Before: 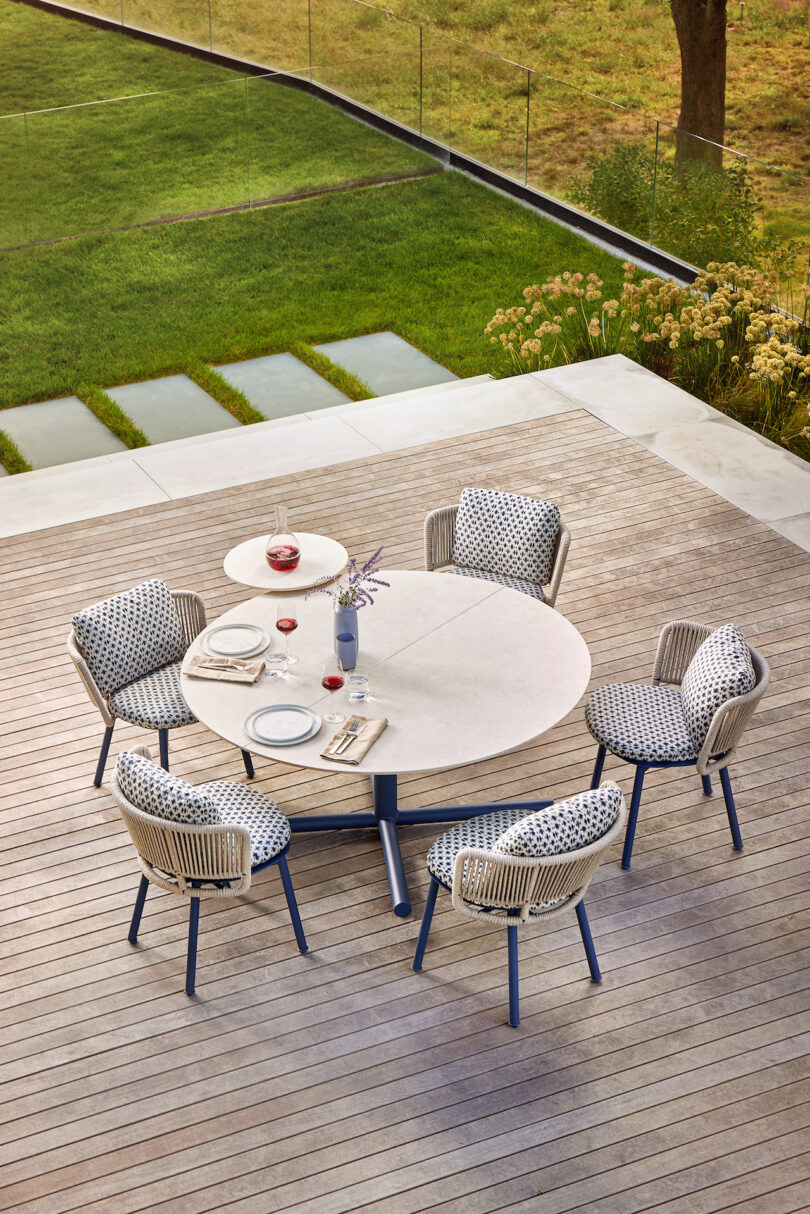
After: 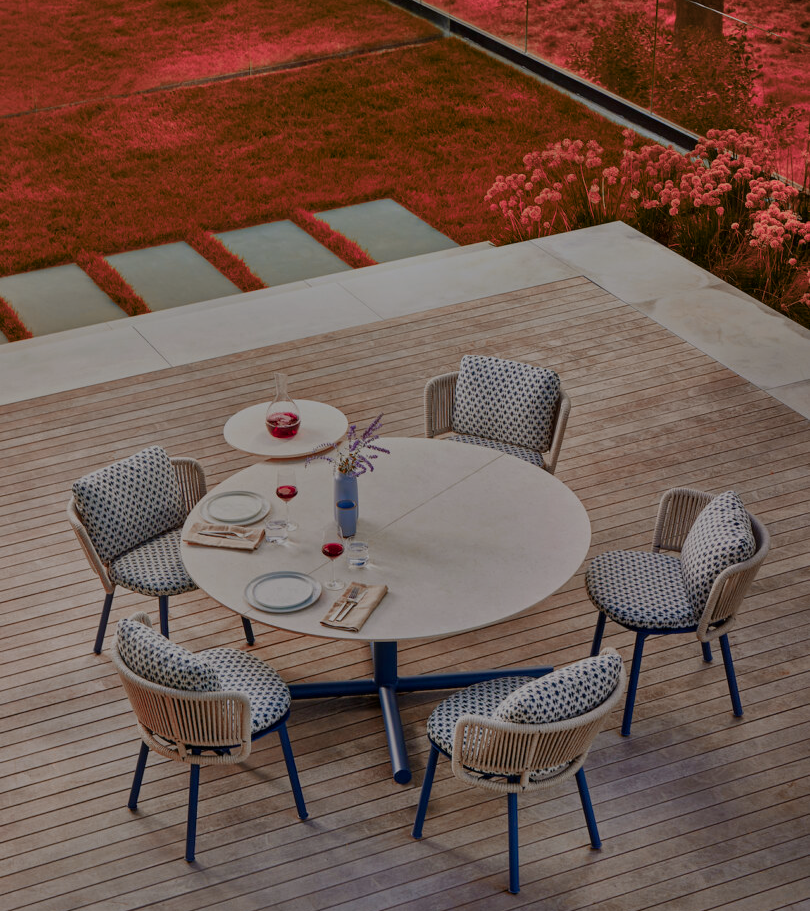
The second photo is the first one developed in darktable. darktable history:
shadows and highlights: shadows 31.91, highlights -31.46, soften with gaussian
color balance rgb: perceptual saturation grading › global saturation 20%, perceptual saturation grading › highlights -24.729%, perceptual saturation grading › shadows 49.891%
crop: top 11.009%, bottom 13.897%
color zones: curves: ch2 [(0, 0.488) (0.143, 0.417) (0.286, 0.212) (0.429, 0.179) (0.571, 0.154) (0.714, 0.415) (0.857, 0.495) (1, 0.488)]
exposure: exposure -1.449 EV, compensate highlight preservation false
